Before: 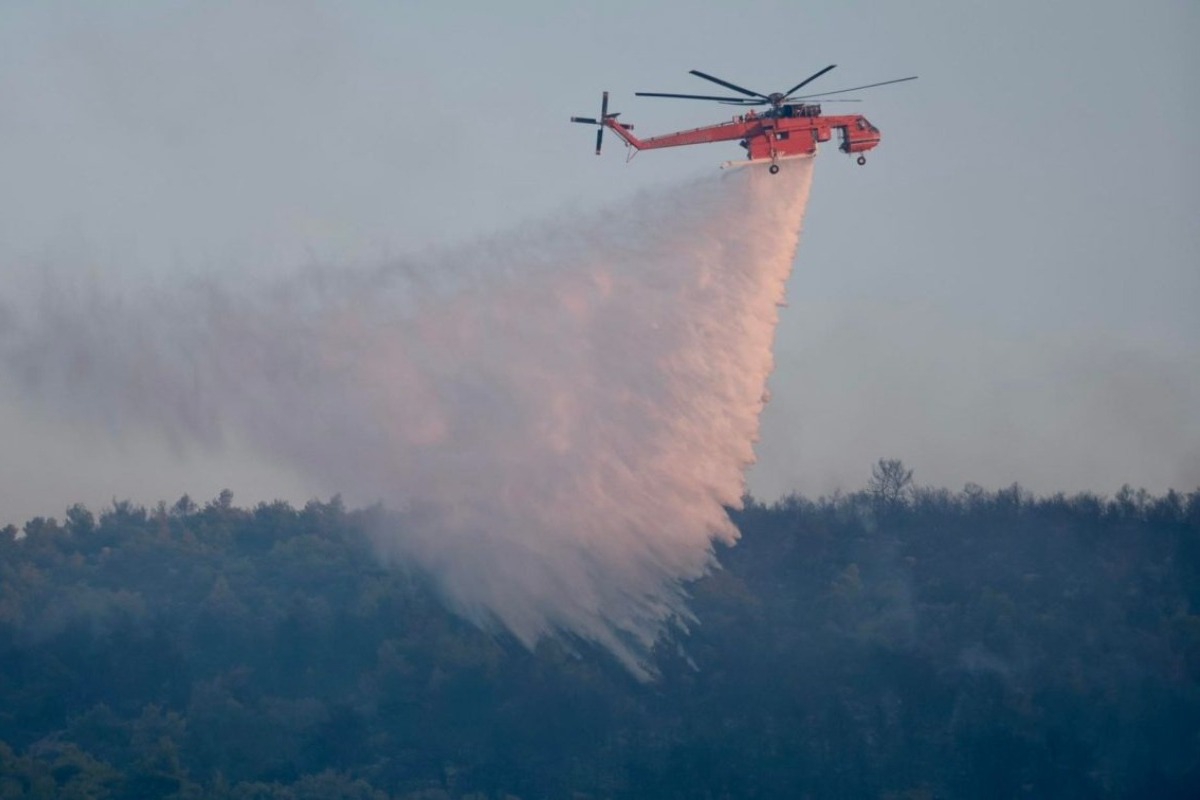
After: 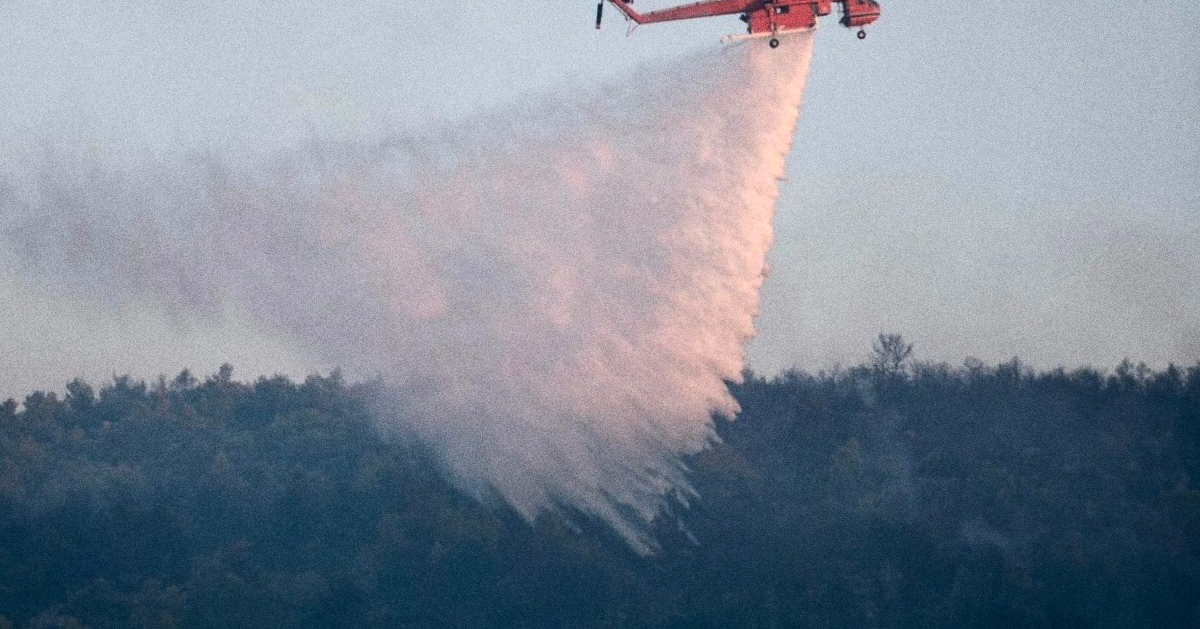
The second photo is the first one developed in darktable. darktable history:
crop and rotate: top 15.774%, bottom 5.506%
tone equalizer: -8 EV -0.75 EV, -7 EV -0.7 EV, -6 EV -0.6 EV, -5 EV -0.4 EV, -3 EV 0.4 EV, -2 EV 0.6 EV, -1 EV 0.7 EV, +0 EV 0.75 EV, edges refinement/feathering 500, mask exposure compensation -1.57 EV, preserve details no
grain: coarseness 0.09 ISO, strength 40%
